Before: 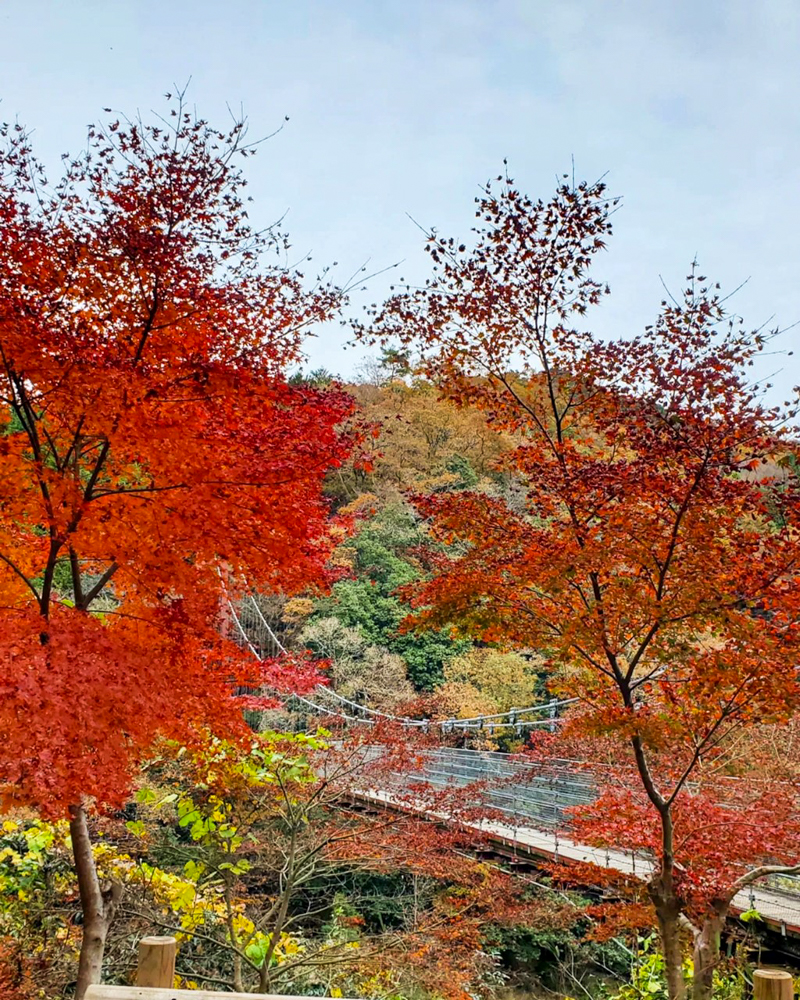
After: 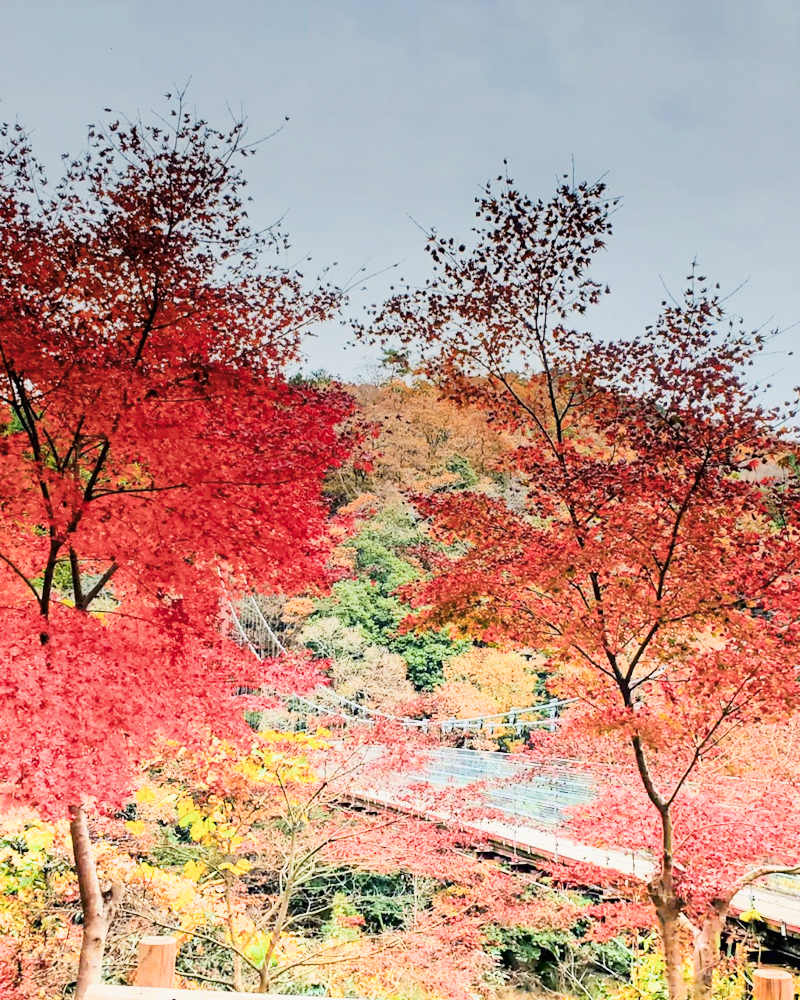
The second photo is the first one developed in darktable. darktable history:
filmic rgb: black relative exposure -6.98 EV, white relative exposure 5.63 EV, hardness 2.86
tone curve: curves: ch0 [(0.016, 0.011) (0.204, 0.146) (0.515, 0.476) (0.78, 0.795) (1, 0.981)], color space Lab, linked channels, preserve colors none
graduated density: density -3.9 EV
color zones: curves: ch1 [(0, 0.469) (0.072, 0.457) (0.243, 0.494) (0.429, 0.5) (0.571, 0.5) (0.714, 0.5) (0.857, 0.5) (1, 0.469)]; ch2 [(0, 0.499) (0.143, 0.467) (0.242, 0.436) (0.429, 0.493) (0.571, 0.5) (0.714, 0.5) (0.857, 0.5) (1, 0.499)]
